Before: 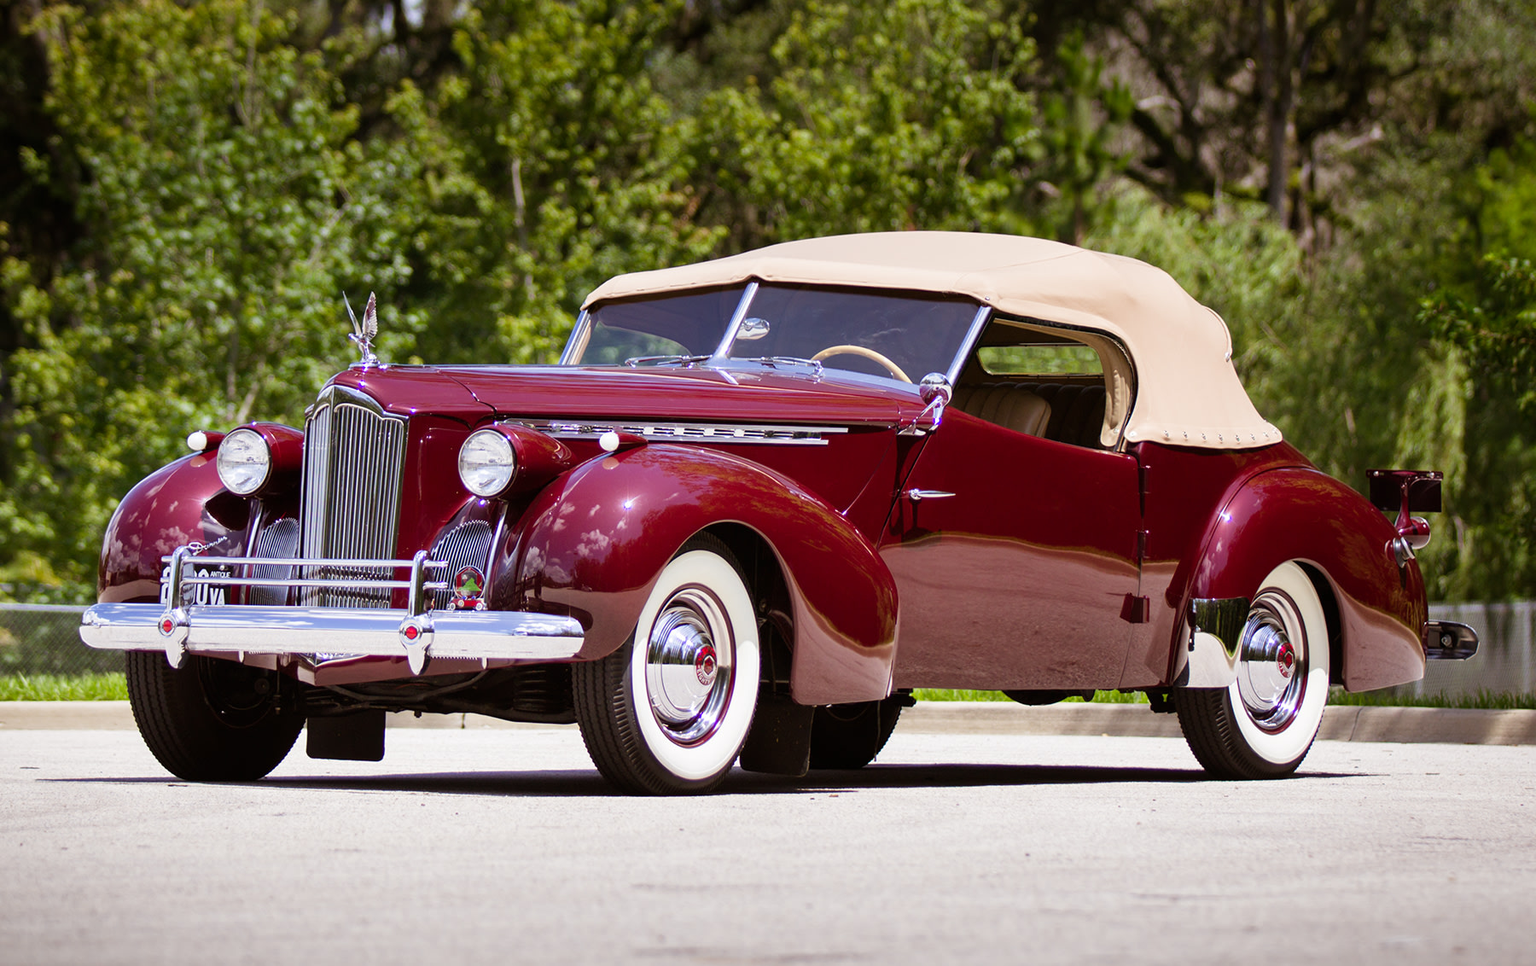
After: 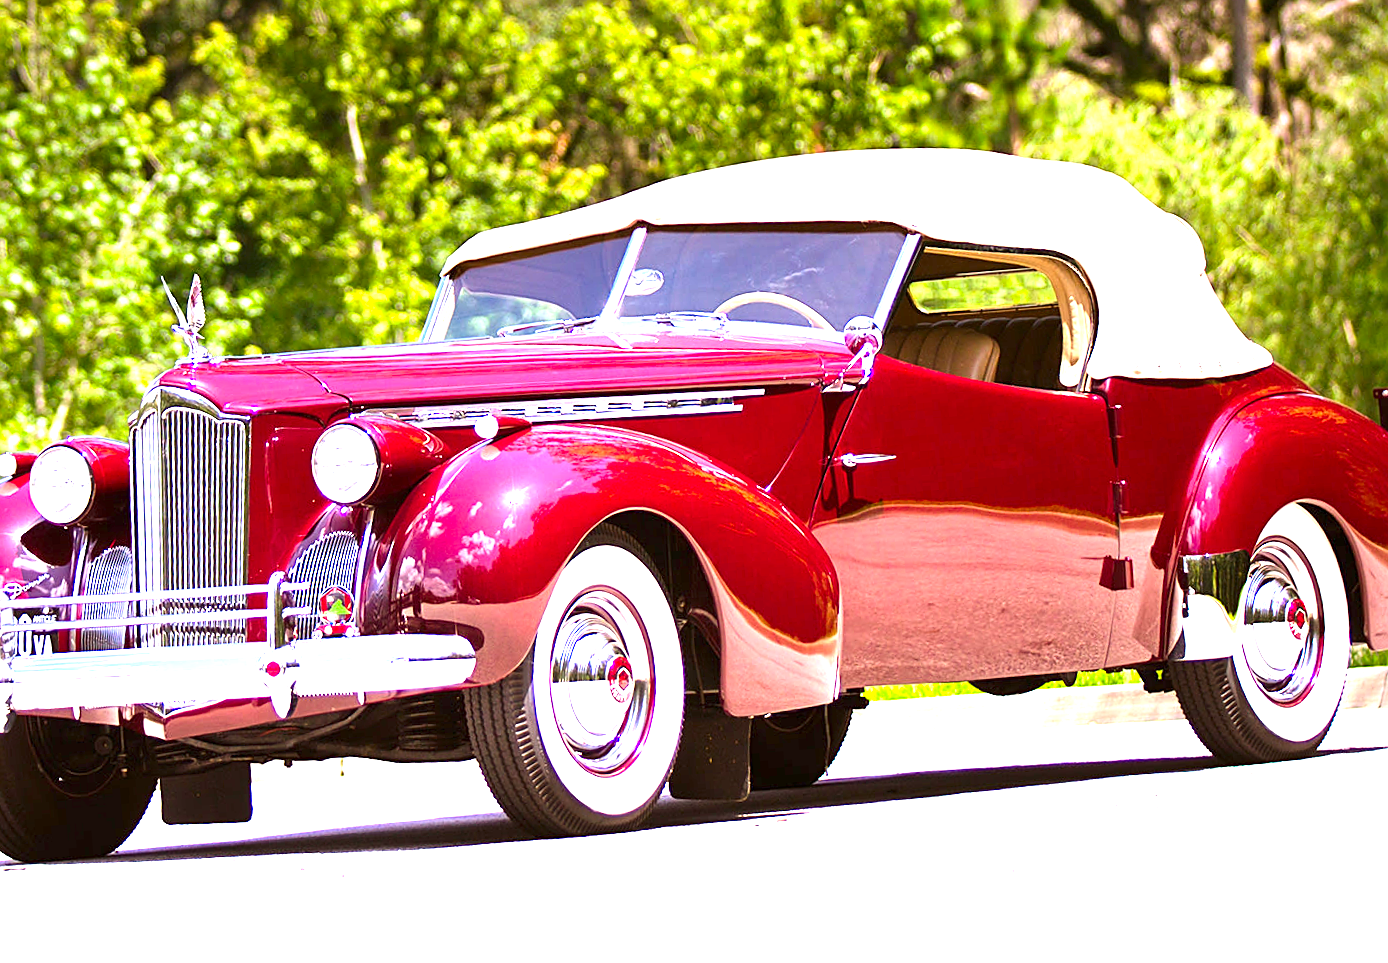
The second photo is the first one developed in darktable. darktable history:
crop: left 9.807%, top 6.259%, right 7.334%, bottom 2.177%
contrast brightness saturation: contrast 0.09, saturation 0.28
rotate and perspective: rotation -4.57°, crop left 0.054, crop right 0.944, crop top 0.087, crop bottom 0.914
exposure: exposure 2 EV, compensate exposure bias true, compensate highlight preservation false
sharpen: on, module defaults
